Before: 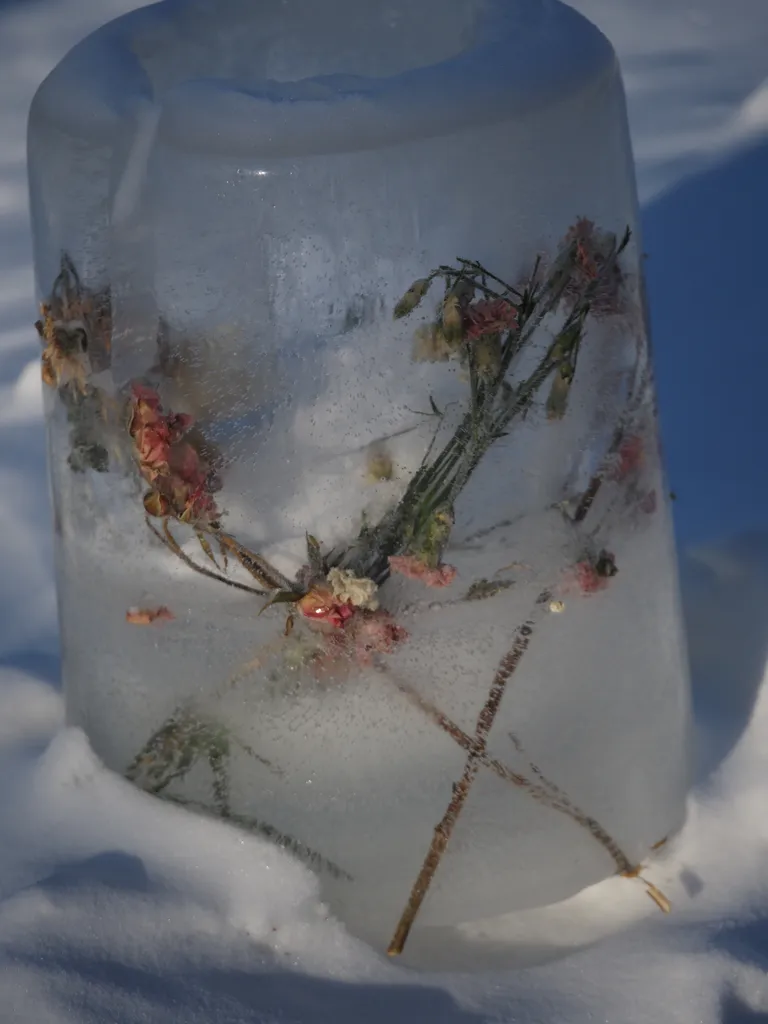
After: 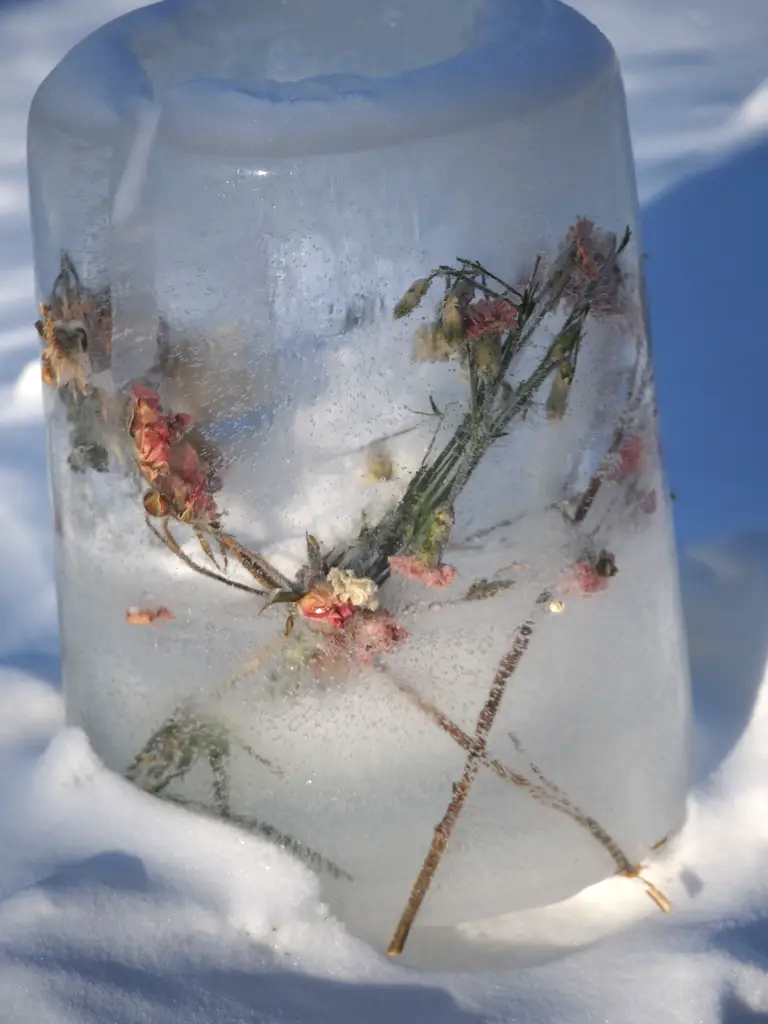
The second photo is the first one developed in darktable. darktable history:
exposure: black level correction 0, exposure 1.123 EV, compensate highlight preservation false
